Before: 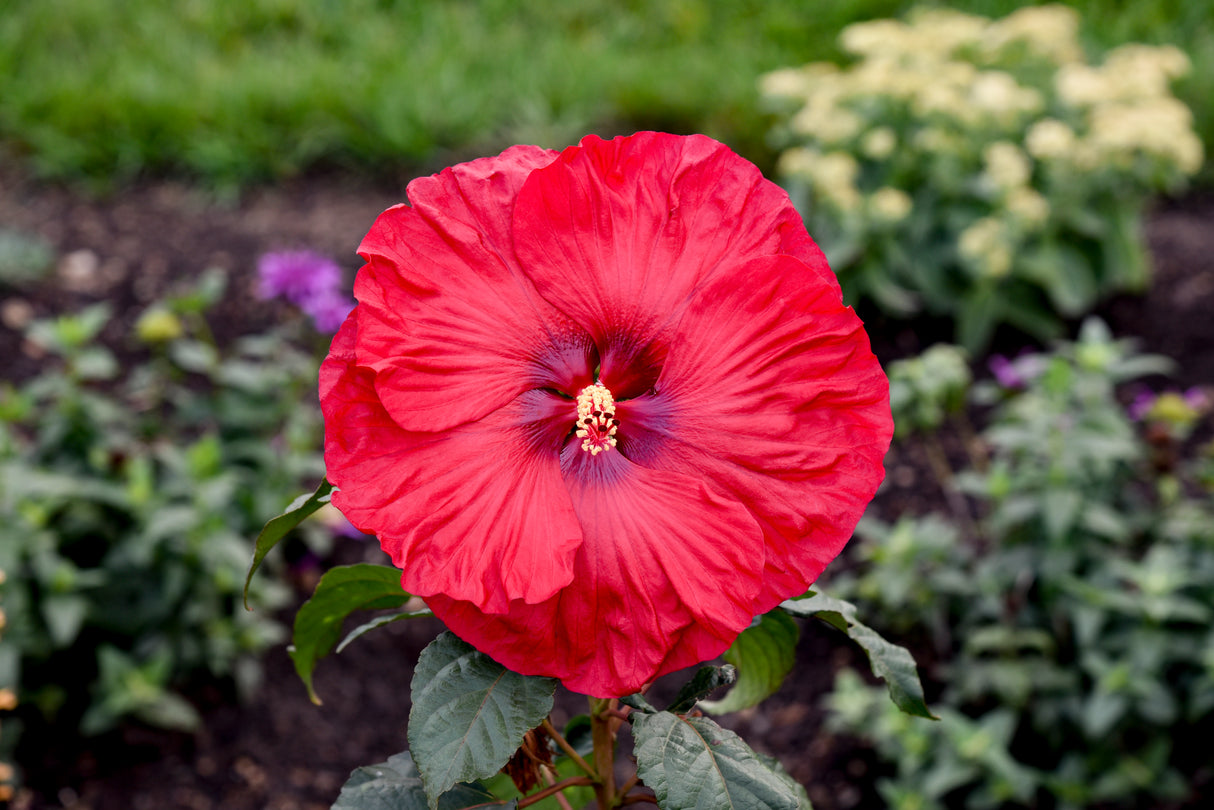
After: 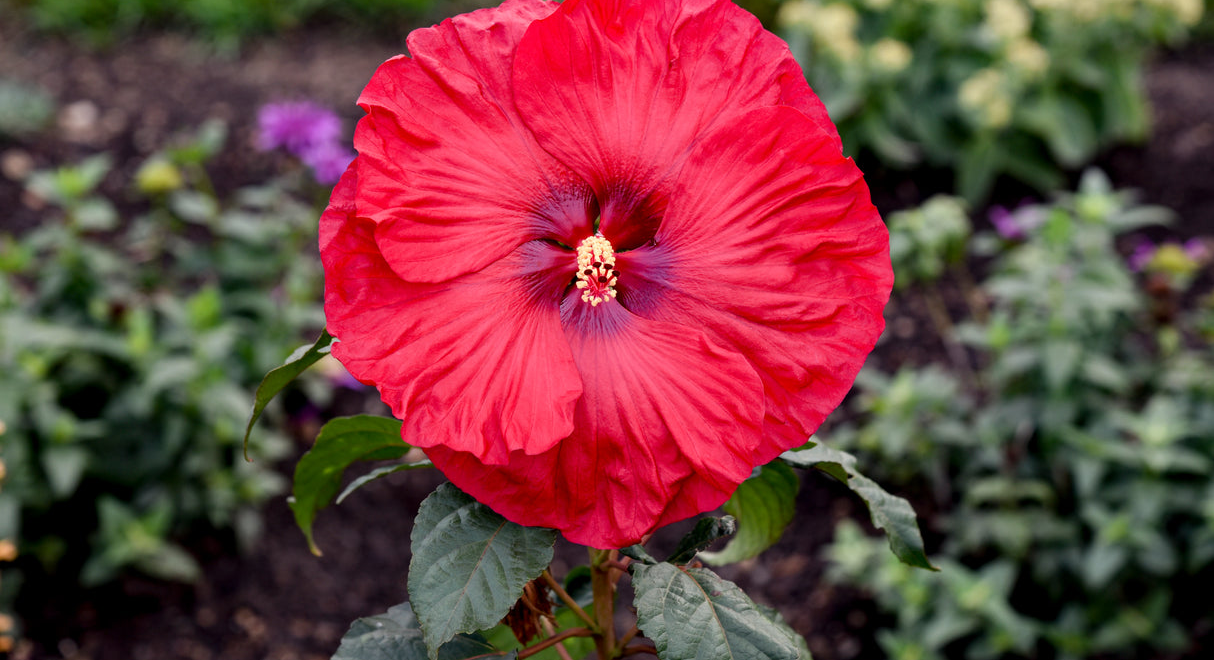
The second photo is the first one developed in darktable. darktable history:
crop and rotate: top 18.438%
